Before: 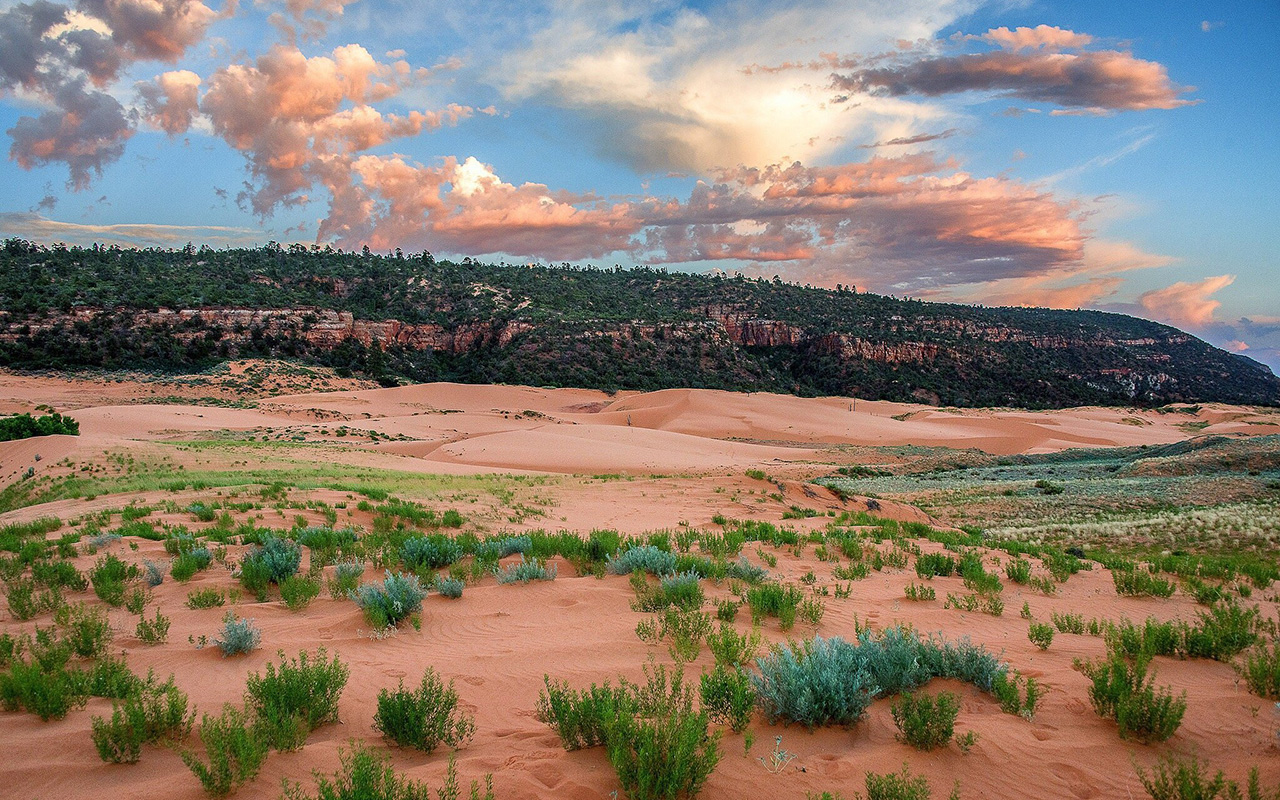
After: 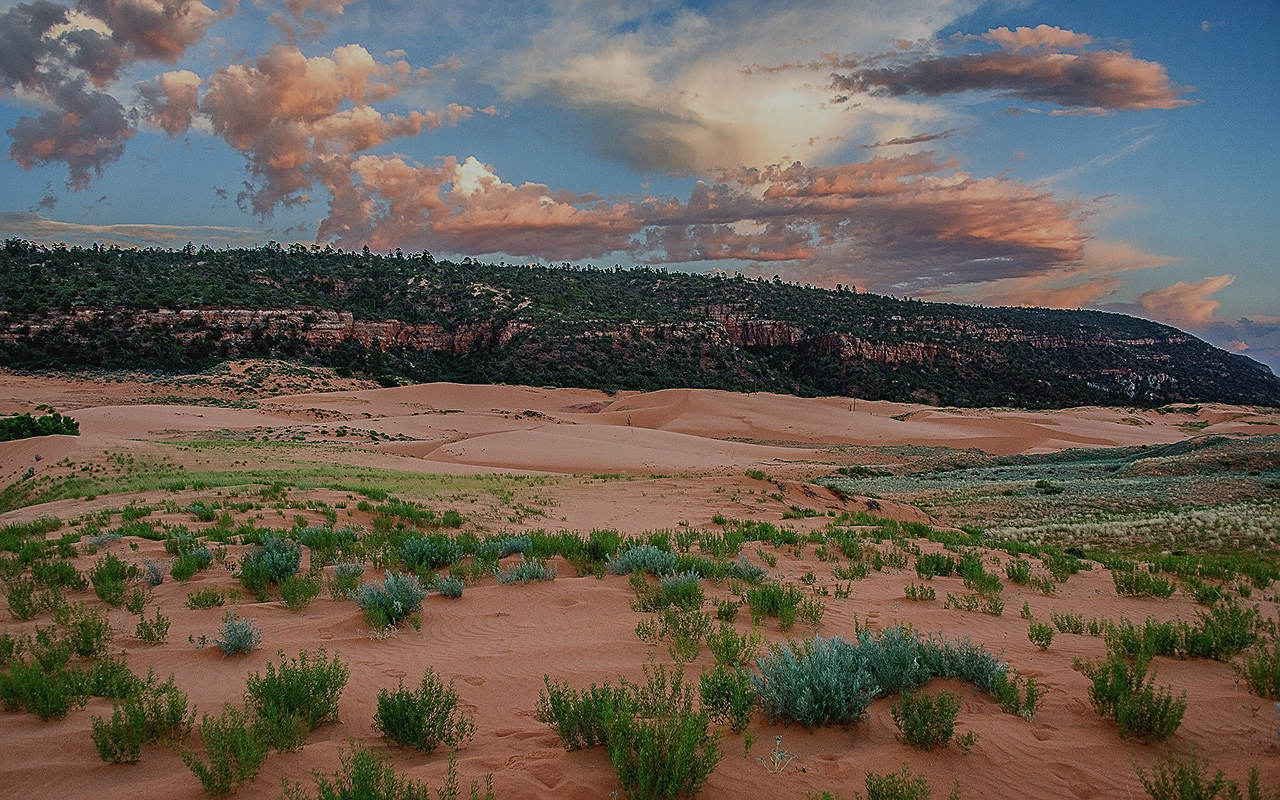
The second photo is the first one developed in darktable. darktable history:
contrast brightness saturation: contrast -0.08, brightness -0.04, saturation -0.11
sharpen: on, module defaults
exposure: black level correction 0, exposure -0.721 EV, compensate highlight preservation false
